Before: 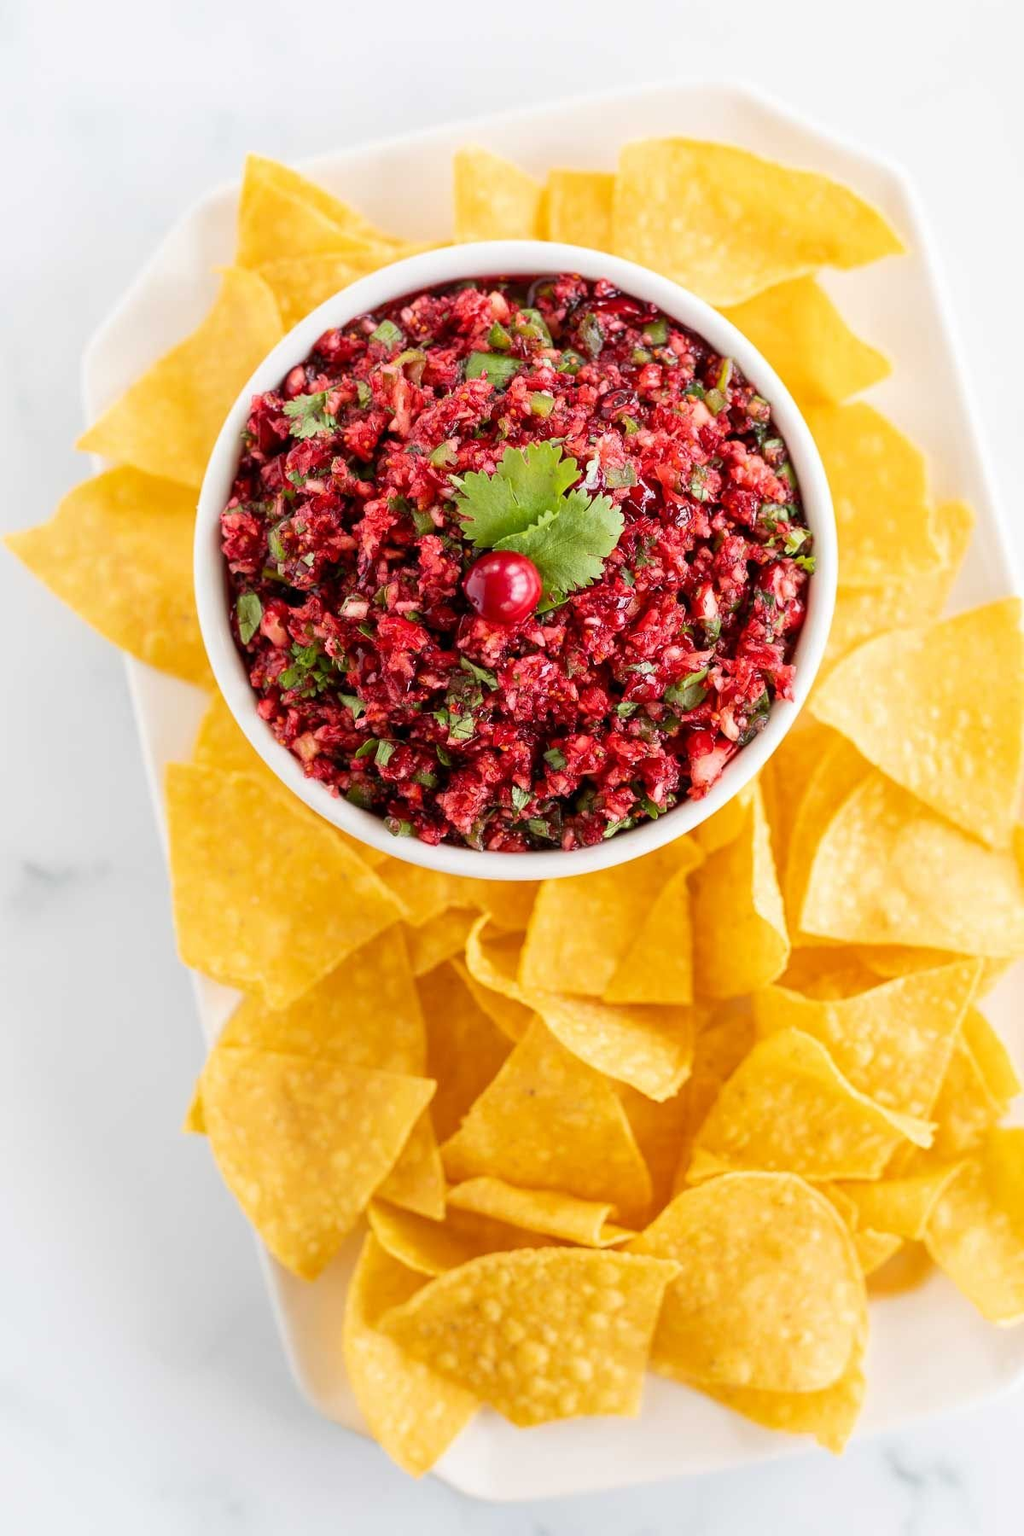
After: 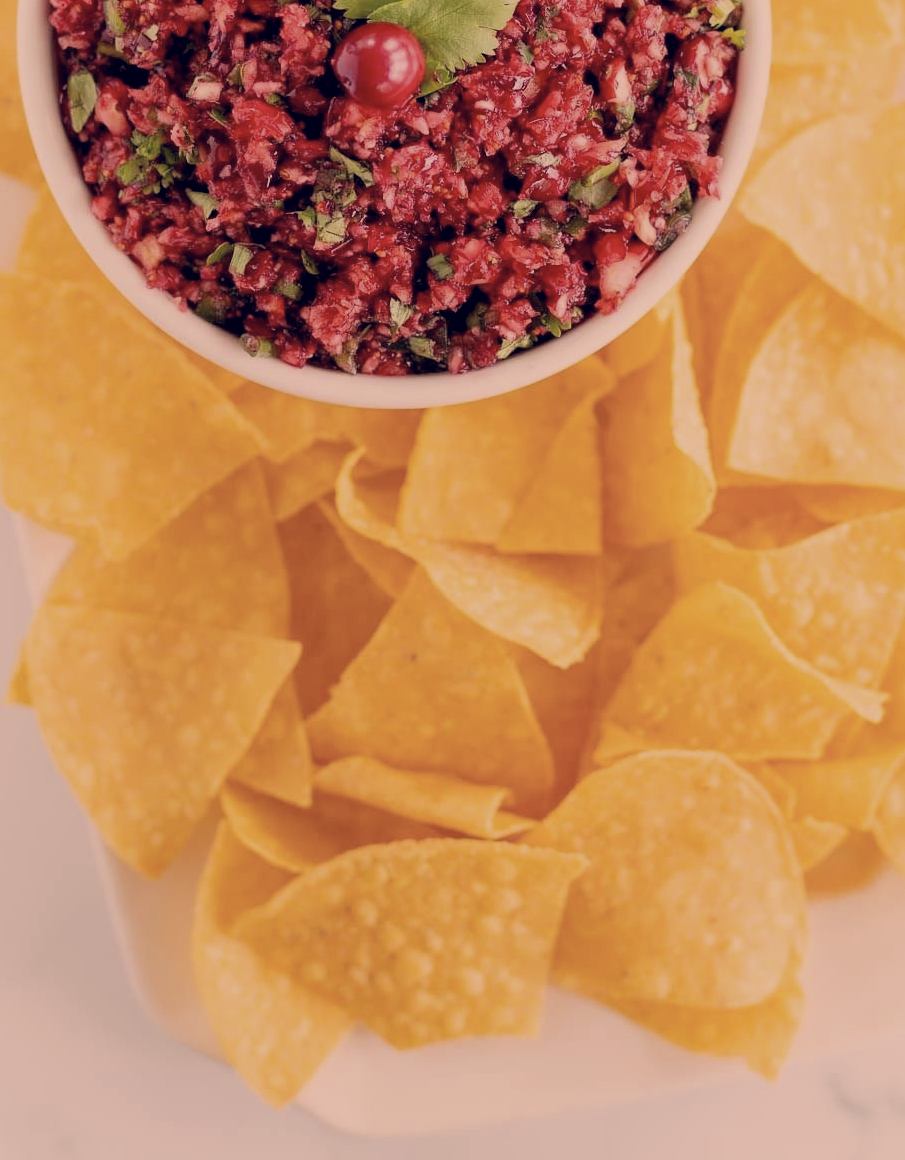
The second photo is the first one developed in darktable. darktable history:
color correction: highlights a* 20.33, highlights b* 27.75, shadows a* 3.39, shadows b* -17.02, saturation 0.723
crop and rotate: left 17.515%, top 34.661%, right 7.009%, bottom 0.88%
filmic rgb: black relative exposure -8.77 EV, white relative exposure 4.98 EV, threshold 5.95 EV, target black luminance 0%, hardness 3.79, latitude 65.36%, contrast 0.832, shadows ↔ highlights balance 19.22%, enable highlight reconstruction true
